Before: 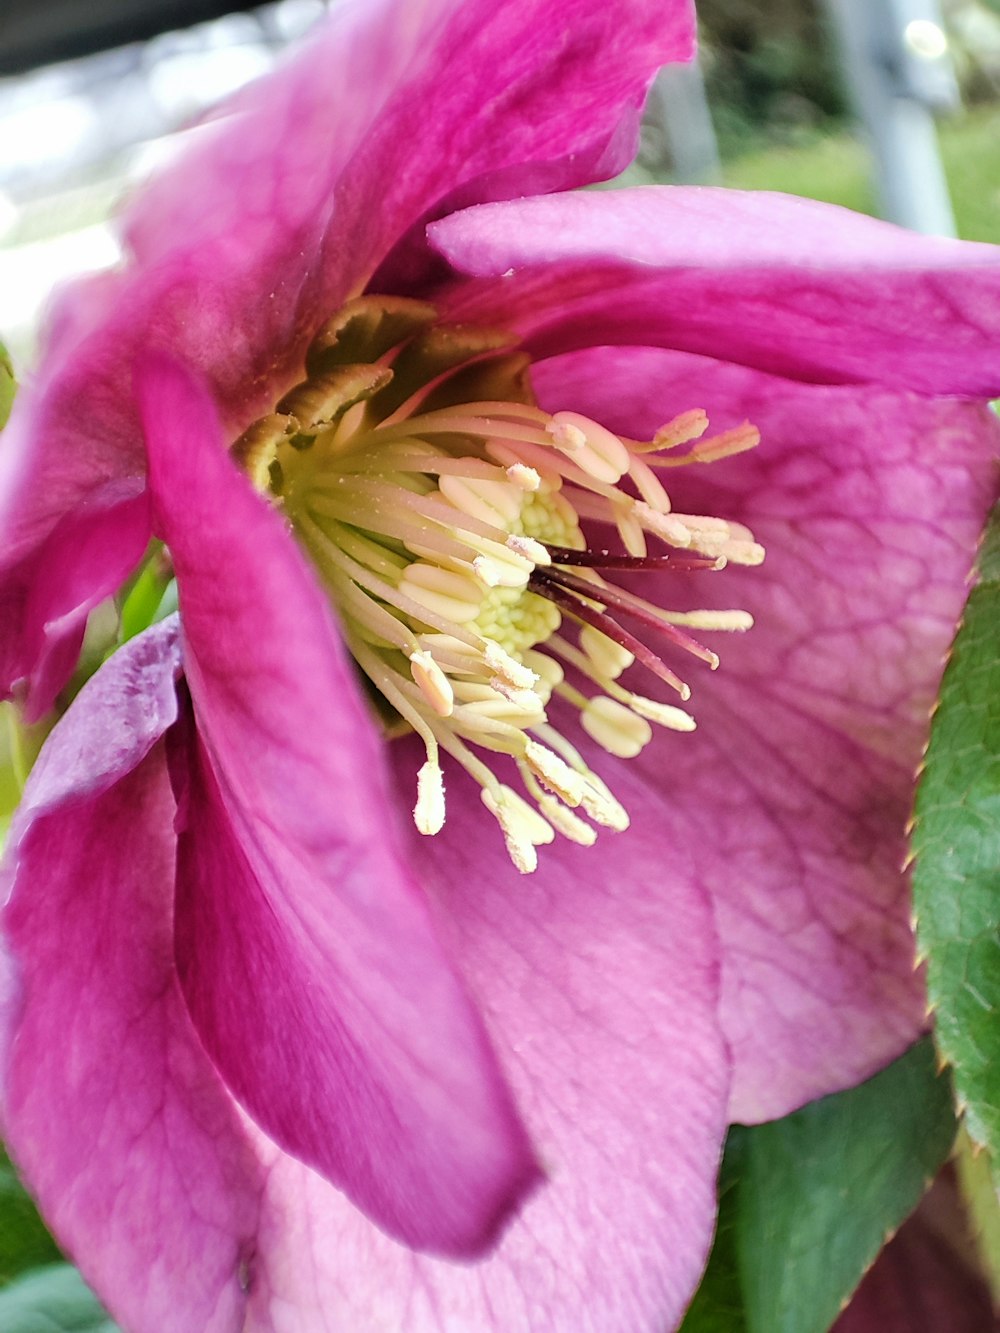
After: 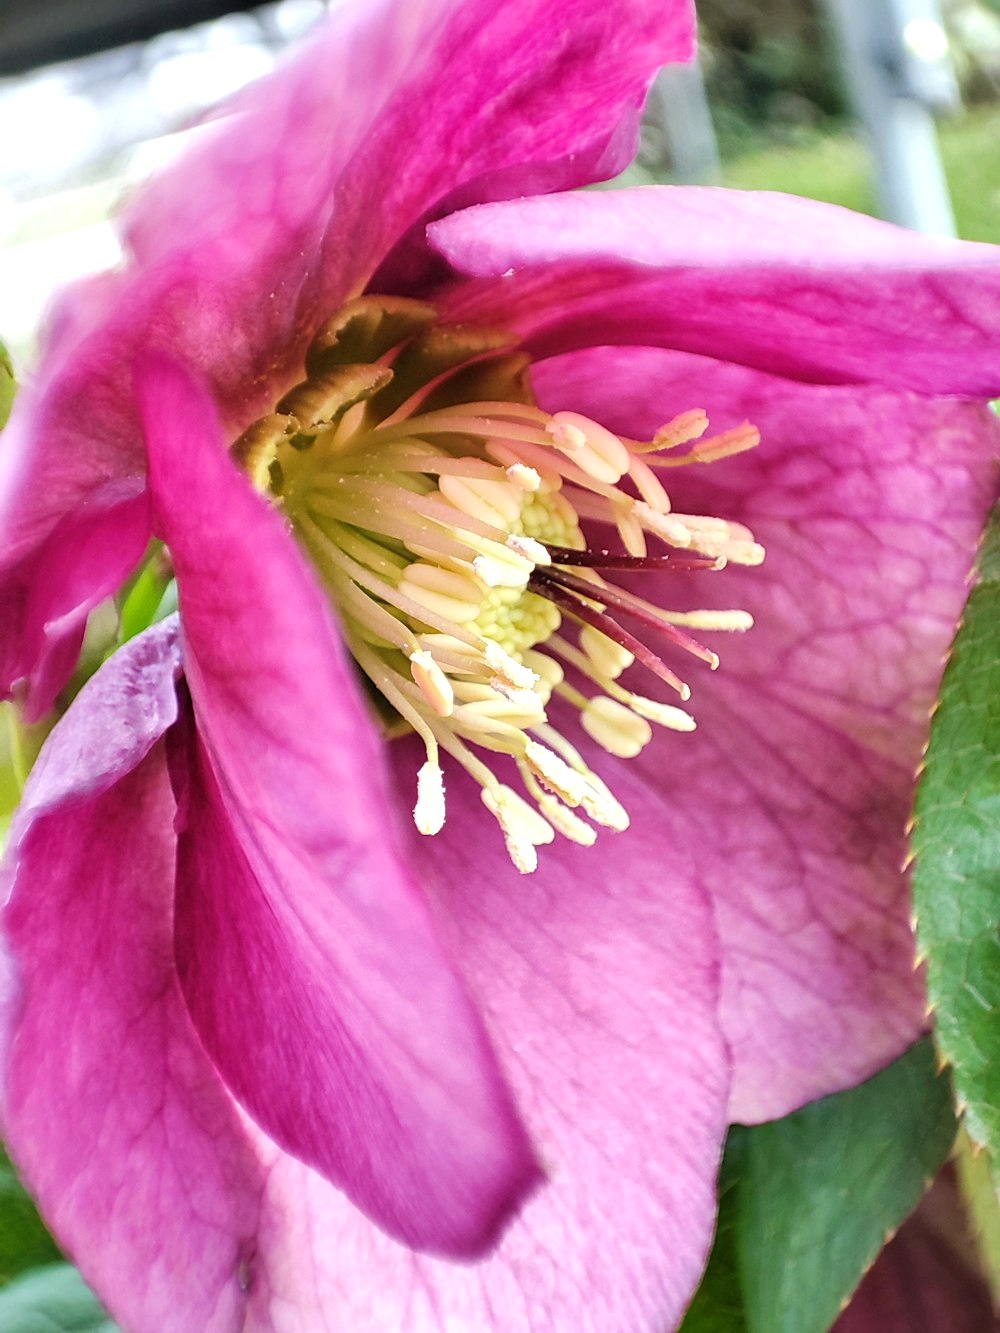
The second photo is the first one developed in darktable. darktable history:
exposure: exposure 0.299 EV, compensate highlight preservation false
shadows and highlights: shadows 32.17, highlights -31.47, soften with gaussian
